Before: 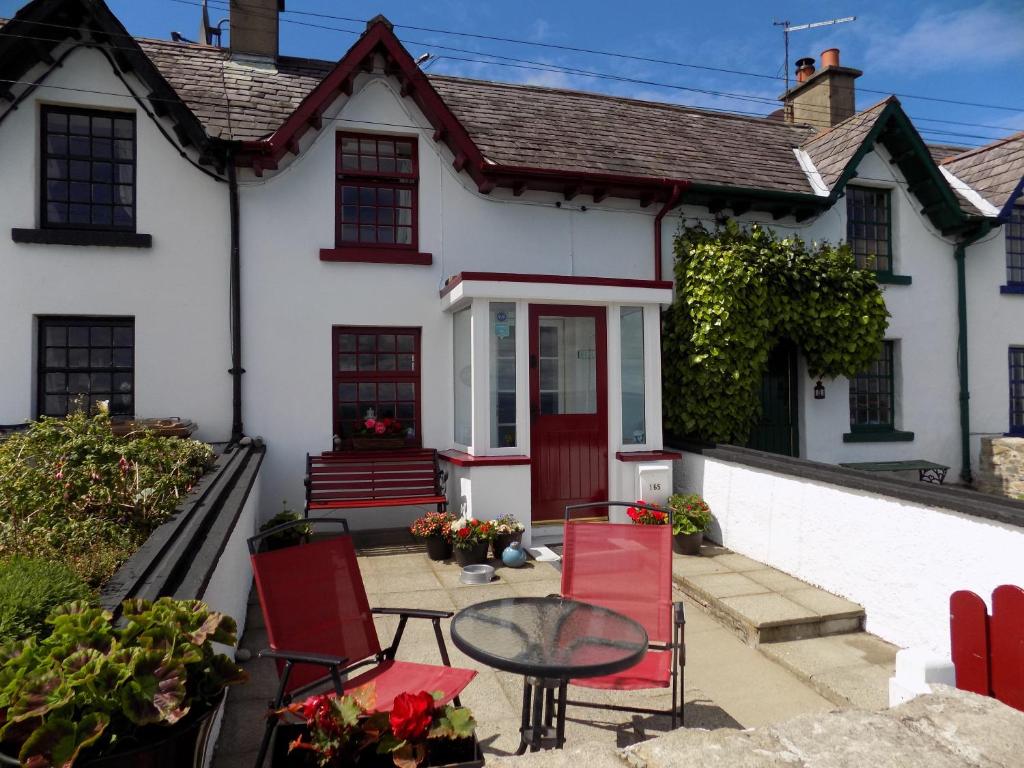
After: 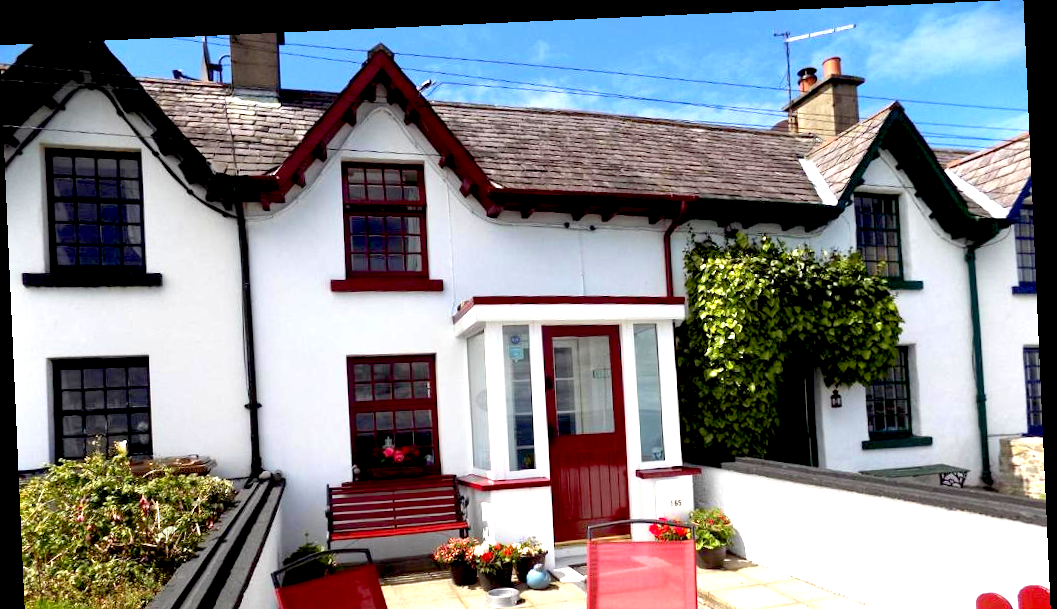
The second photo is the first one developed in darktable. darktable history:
rotate and perspective: rotation -2.56°, automatic cropping off
crop: bottom 24.988%
exposure: black level correction 0.009, exposure 1.425 EV, compensate highlight preservation false
